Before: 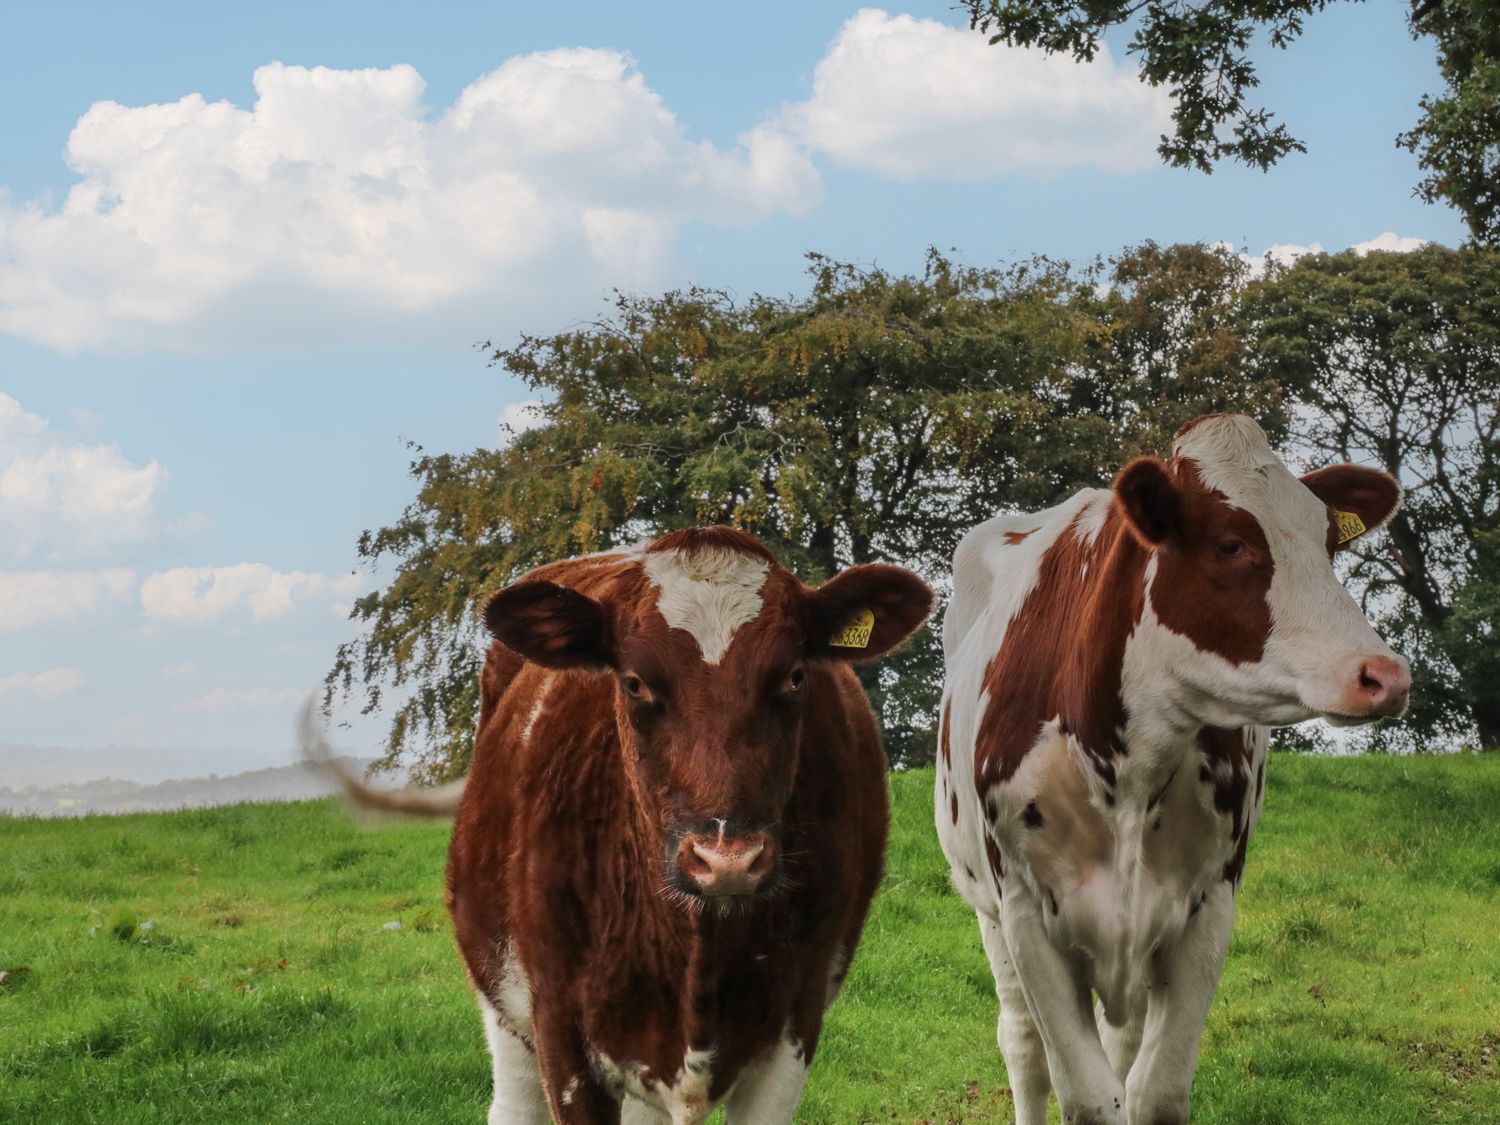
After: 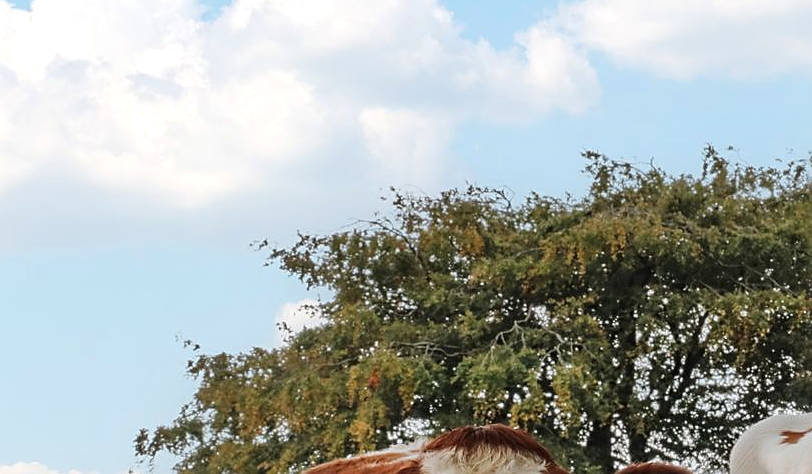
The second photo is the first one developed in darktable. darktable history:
sharpen: on, module defaults
crop: left 14.895%, top 9.048%, right 30.968%, bottom 48.756%
tone equalizer: -8 EV -0.398 EV, -7 EV -0.397 EV, -6 EV -0.321 EV, -5 EV -0.239 EV, -3 EV 0.241 EV, -2 EV 0.343 EV, -1 EV 0.375 EV, +0 EV 0.39 EV
